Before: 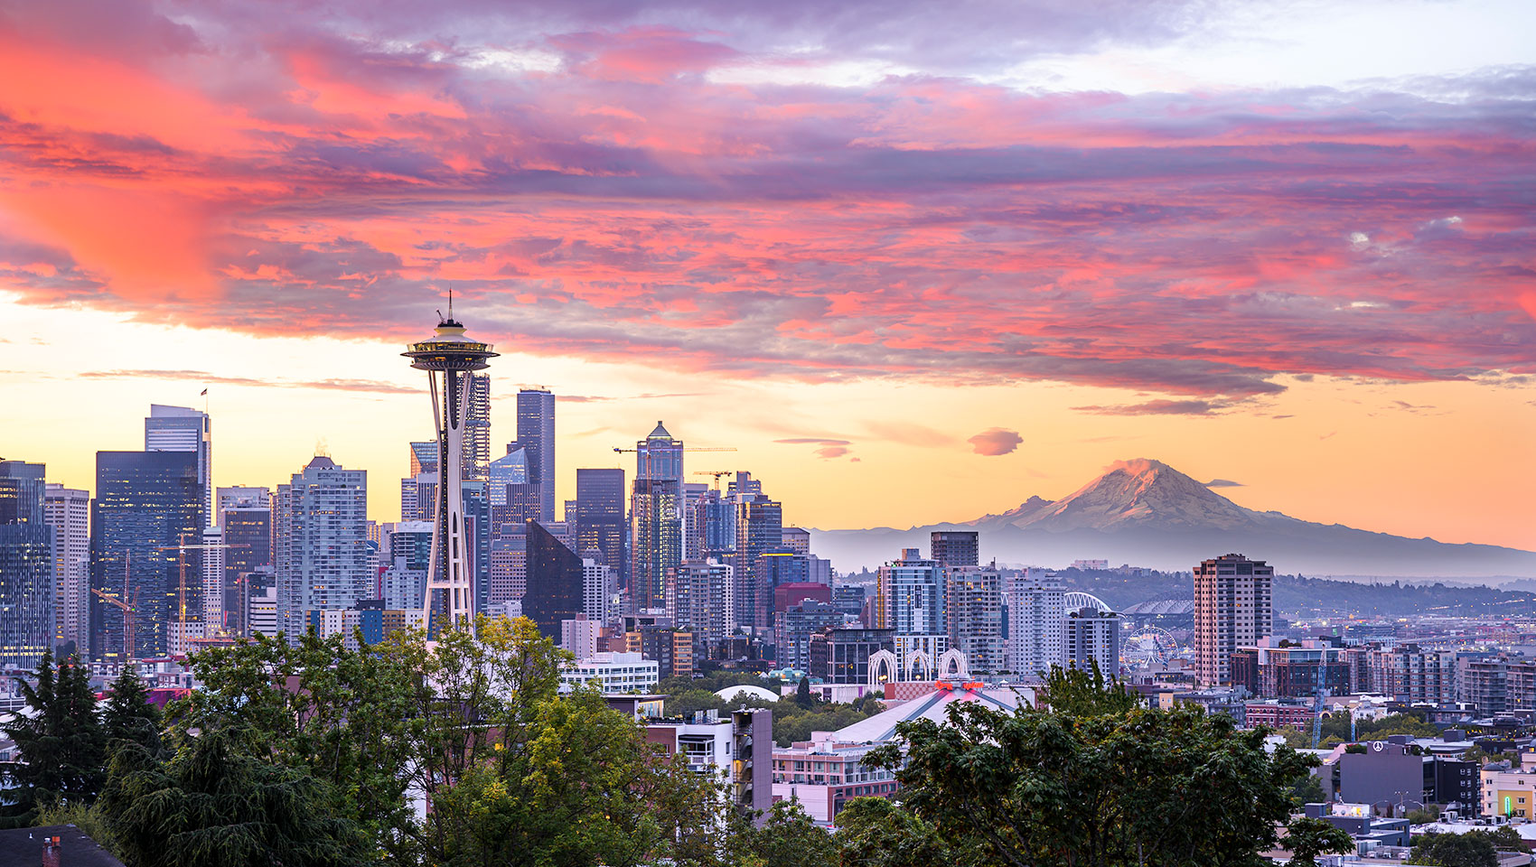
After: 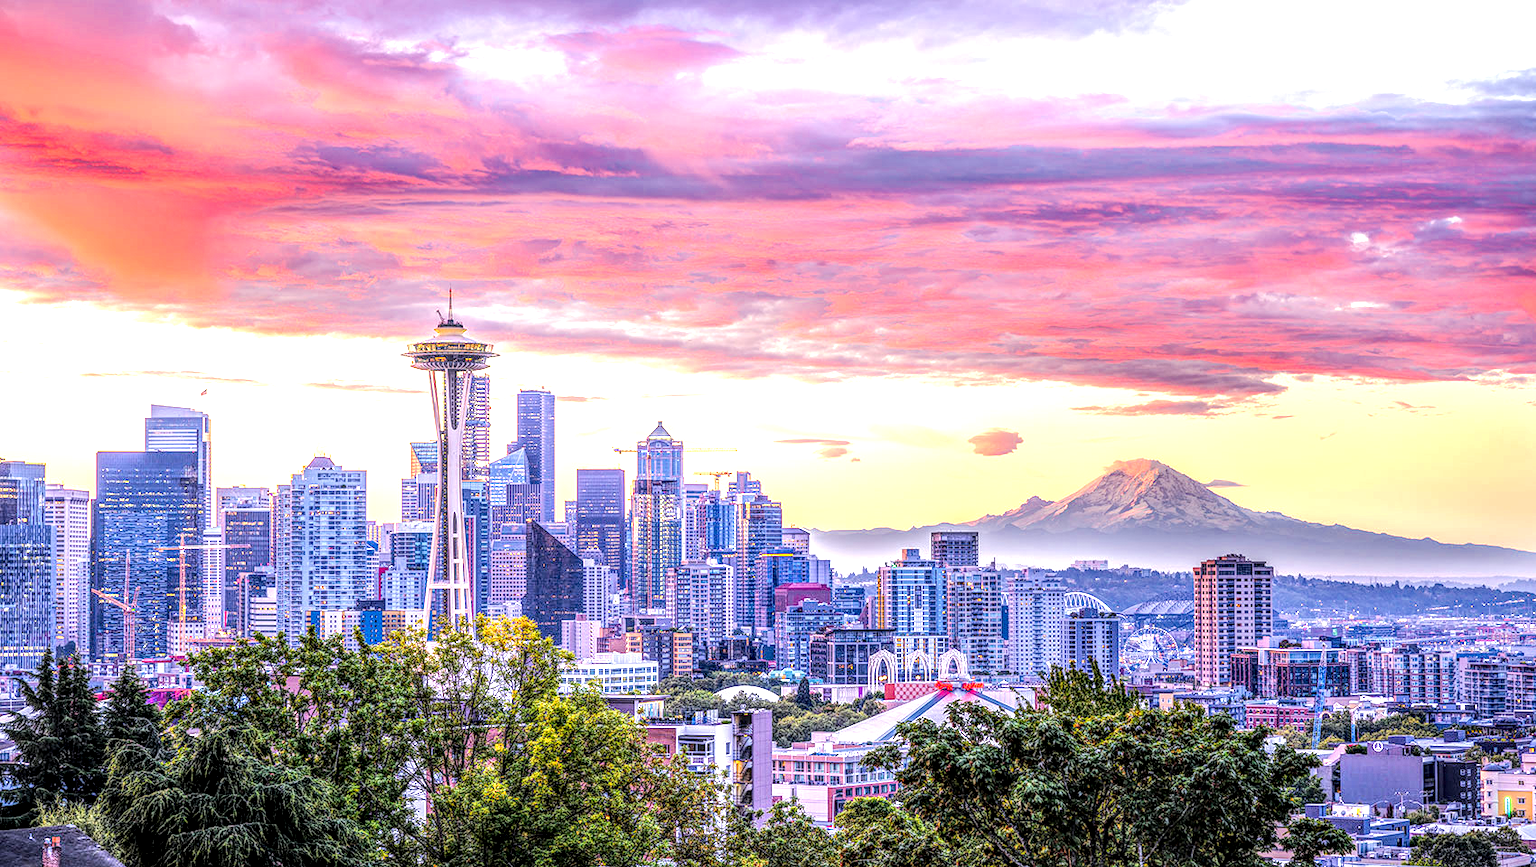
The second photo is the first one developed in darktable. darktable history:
exposure: black level correction 0.001, exposure 0.296 EV, compensate highlight preservation false
contrast brightness saturation: saturation 0.132
local contrast: highlights 1%, shadows 7%, detail 299%, midtone range 0.3
tone equalizer: -7 EV 0.152 EV, -6 EV 0.582 EV, -5 EV 1.12 EV, -4 EV 1.35 EV, -3 EV 1.14 EV, -2 EV 0.6 EV, -1 EV 0.168 EV, edges refinement/feathering 500, mask exposure compensation -1.57 EV, preserve details no
